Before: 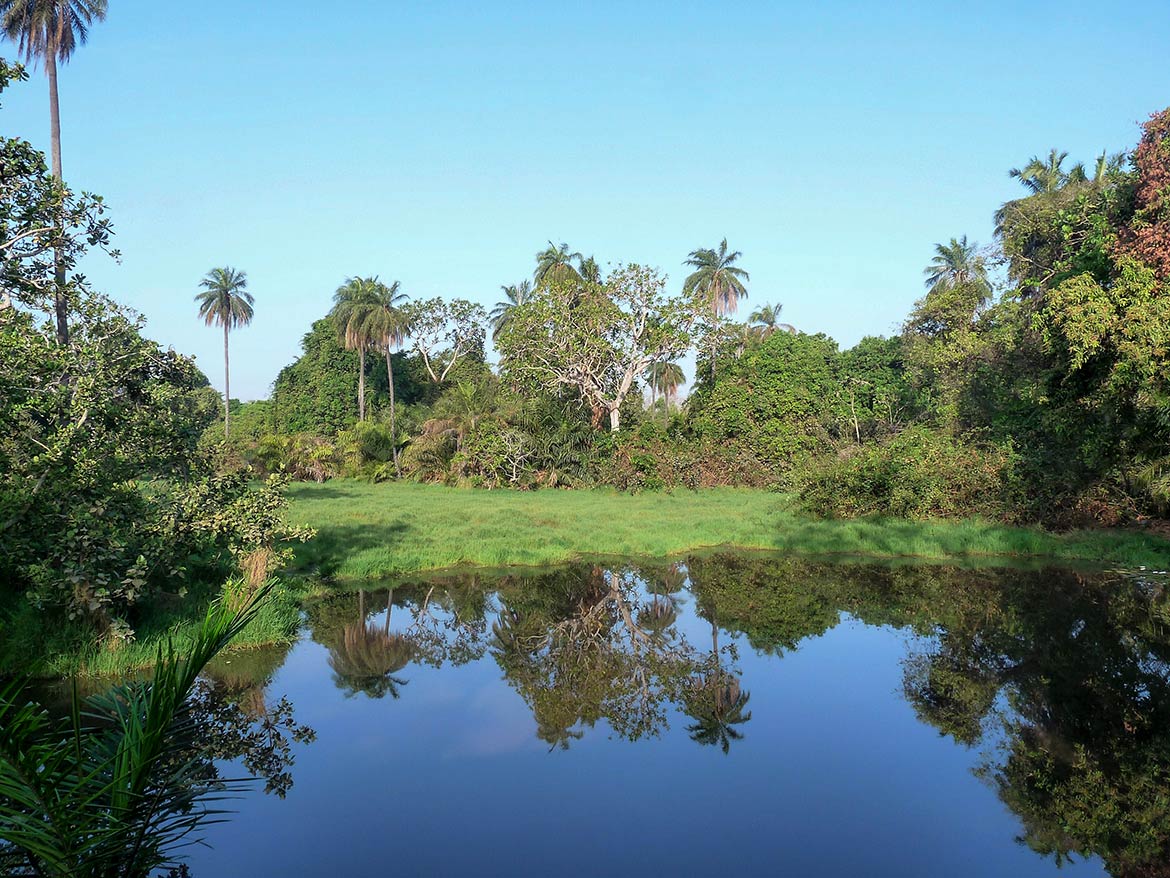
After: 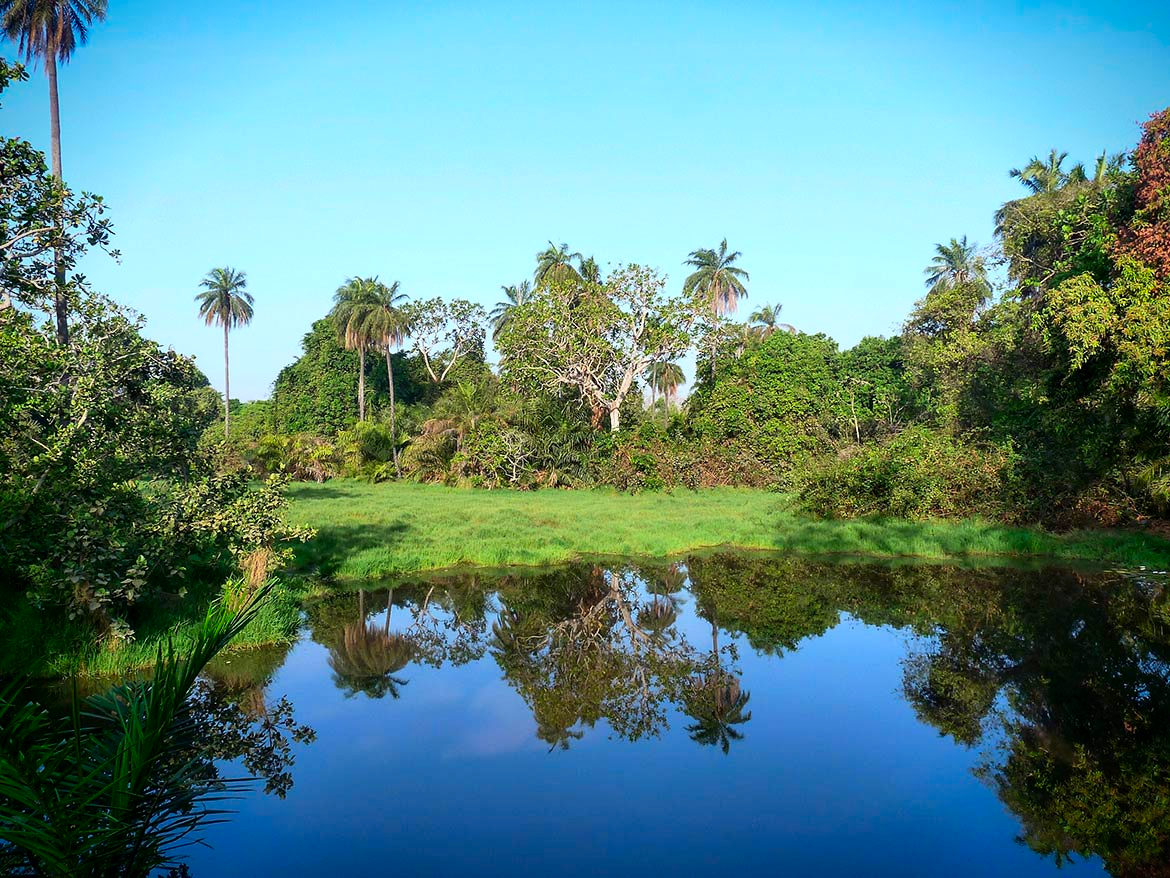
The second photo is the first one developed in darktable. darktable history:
vignetting: fall-off start 88.53%, fall-off radius 44.2%, saturation 0.376, width/height ratio 1.161
contrast brightness saturation: contrast 0.18, saturation 0.3
